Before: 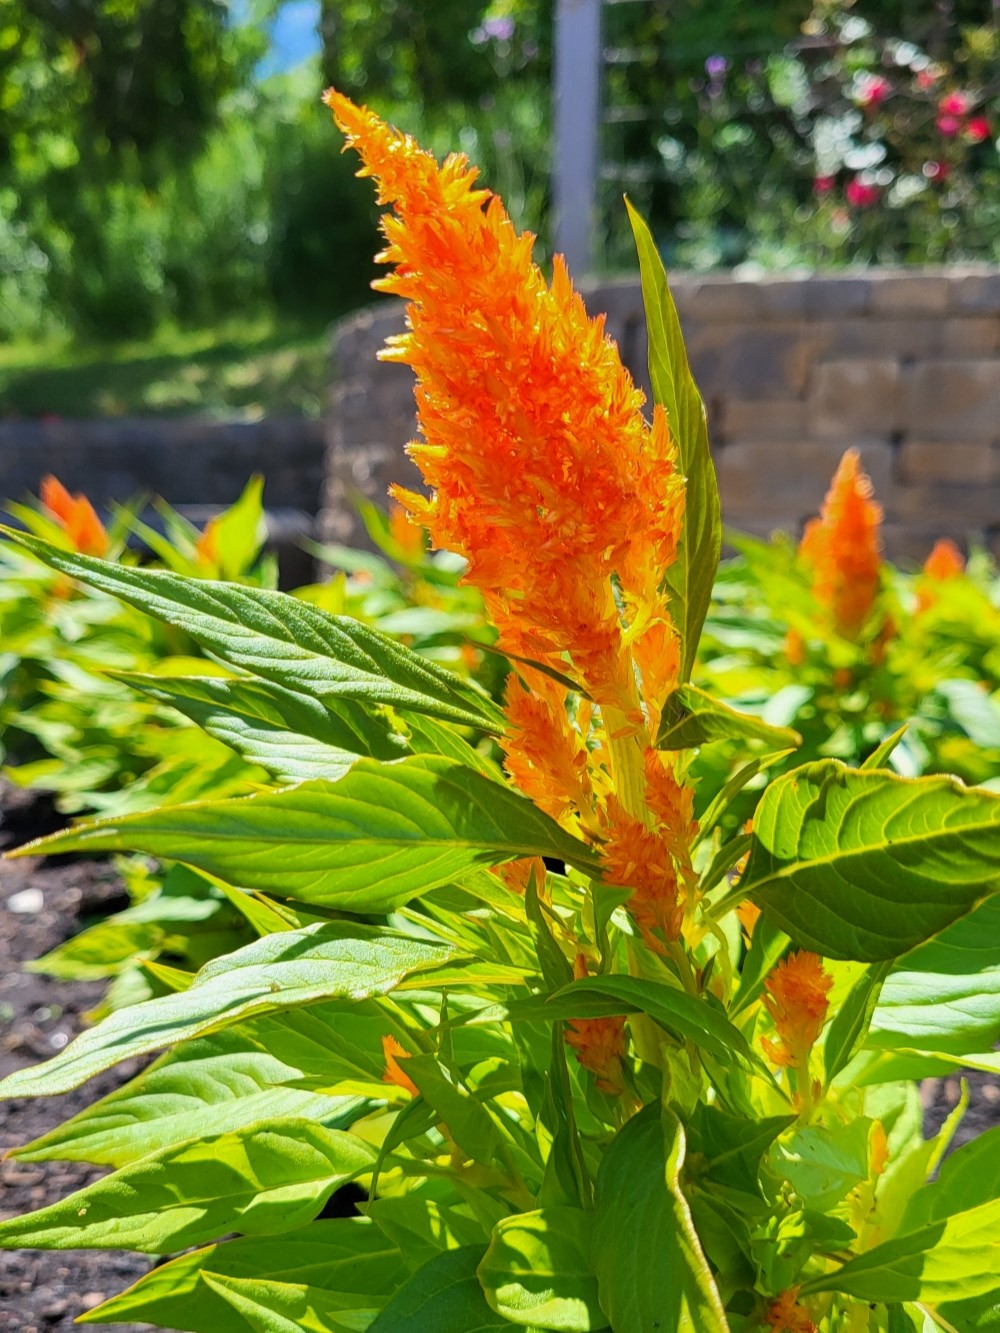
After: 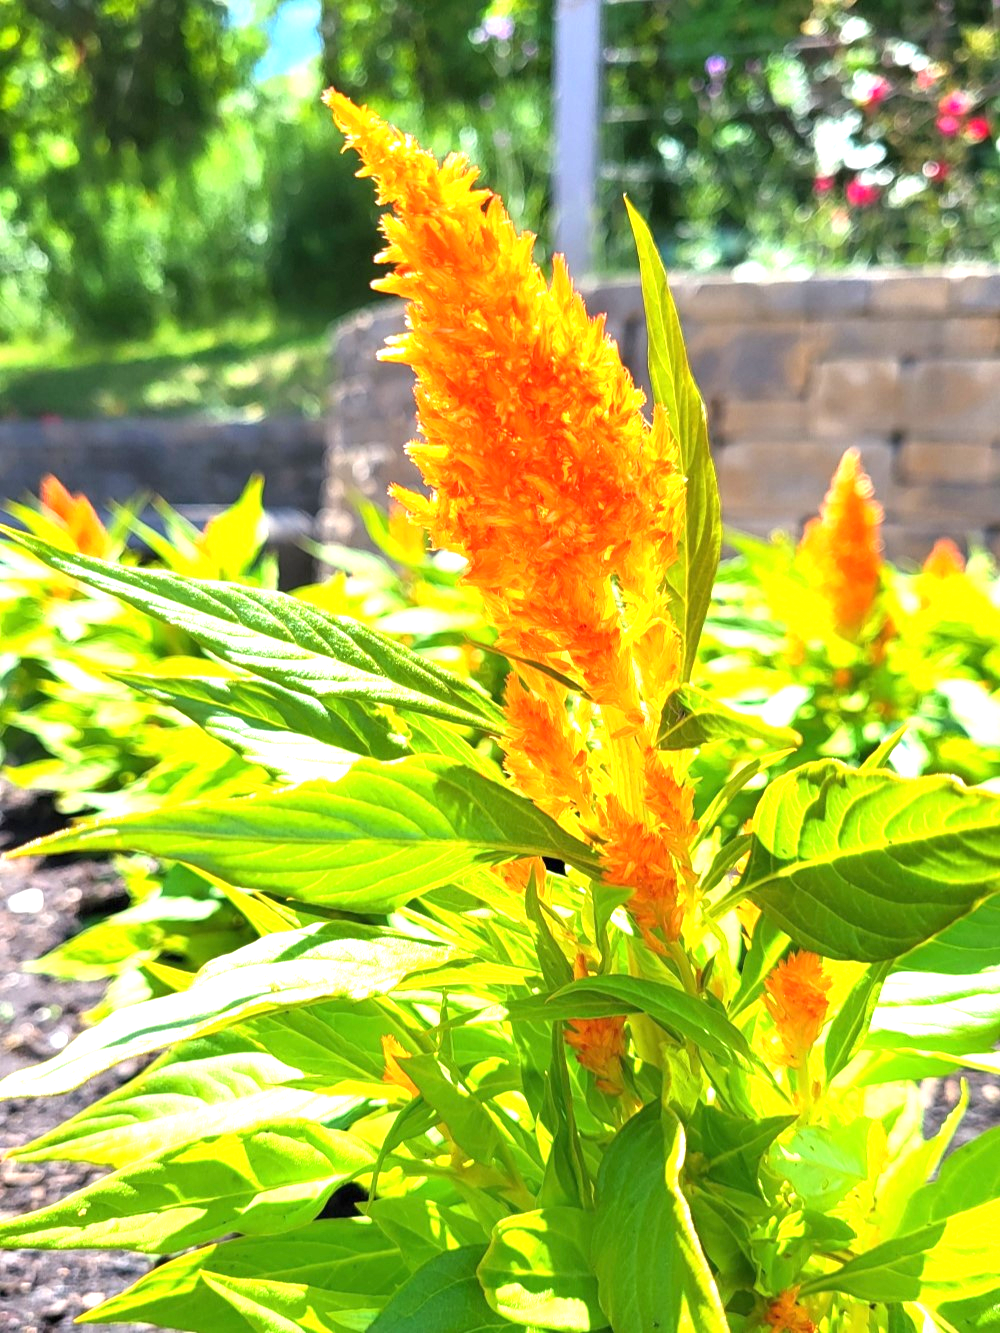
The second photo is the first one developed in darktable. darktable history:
exposure: black level correction 0, exposure 1.385 EV, compensate exposure bias true, compensate highlight preservation false
